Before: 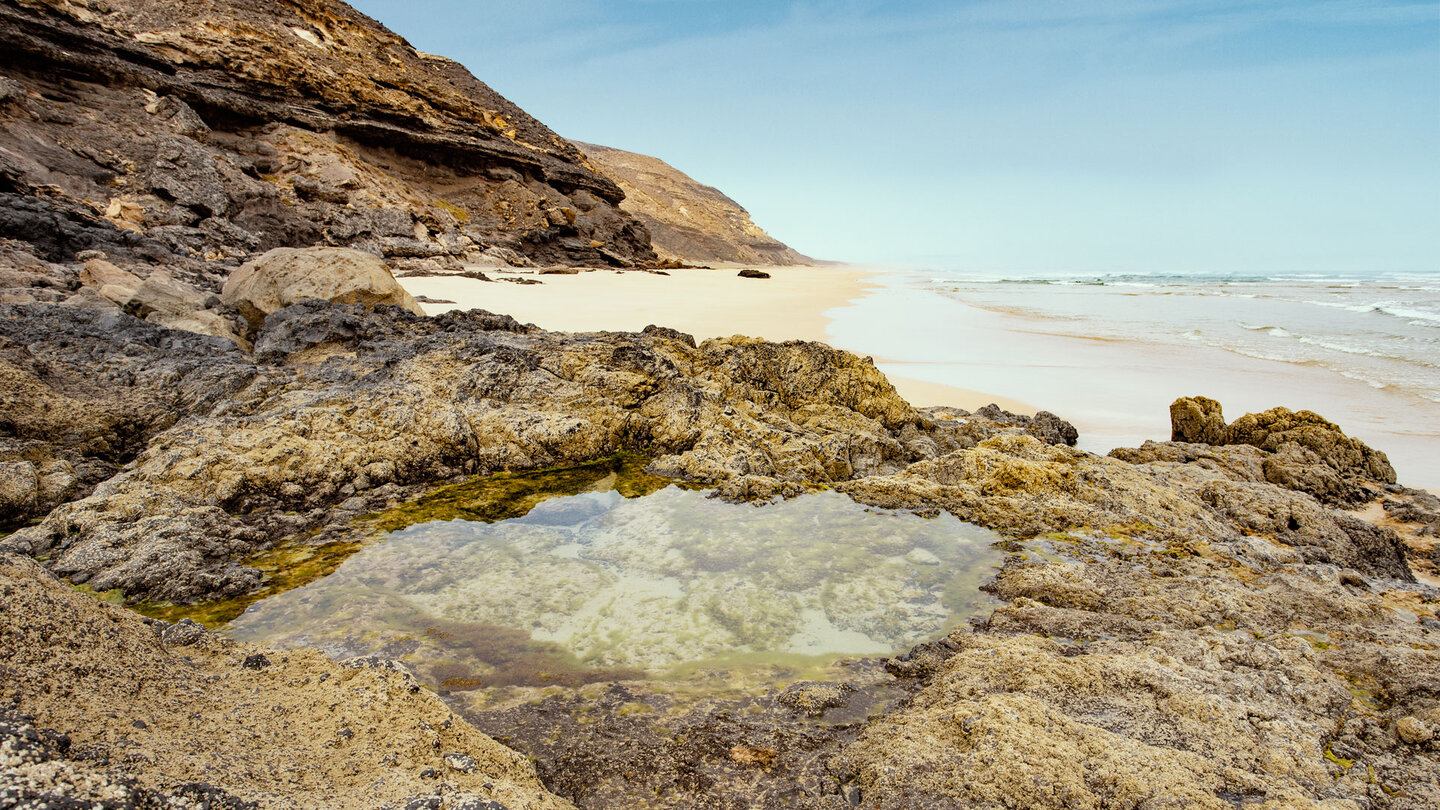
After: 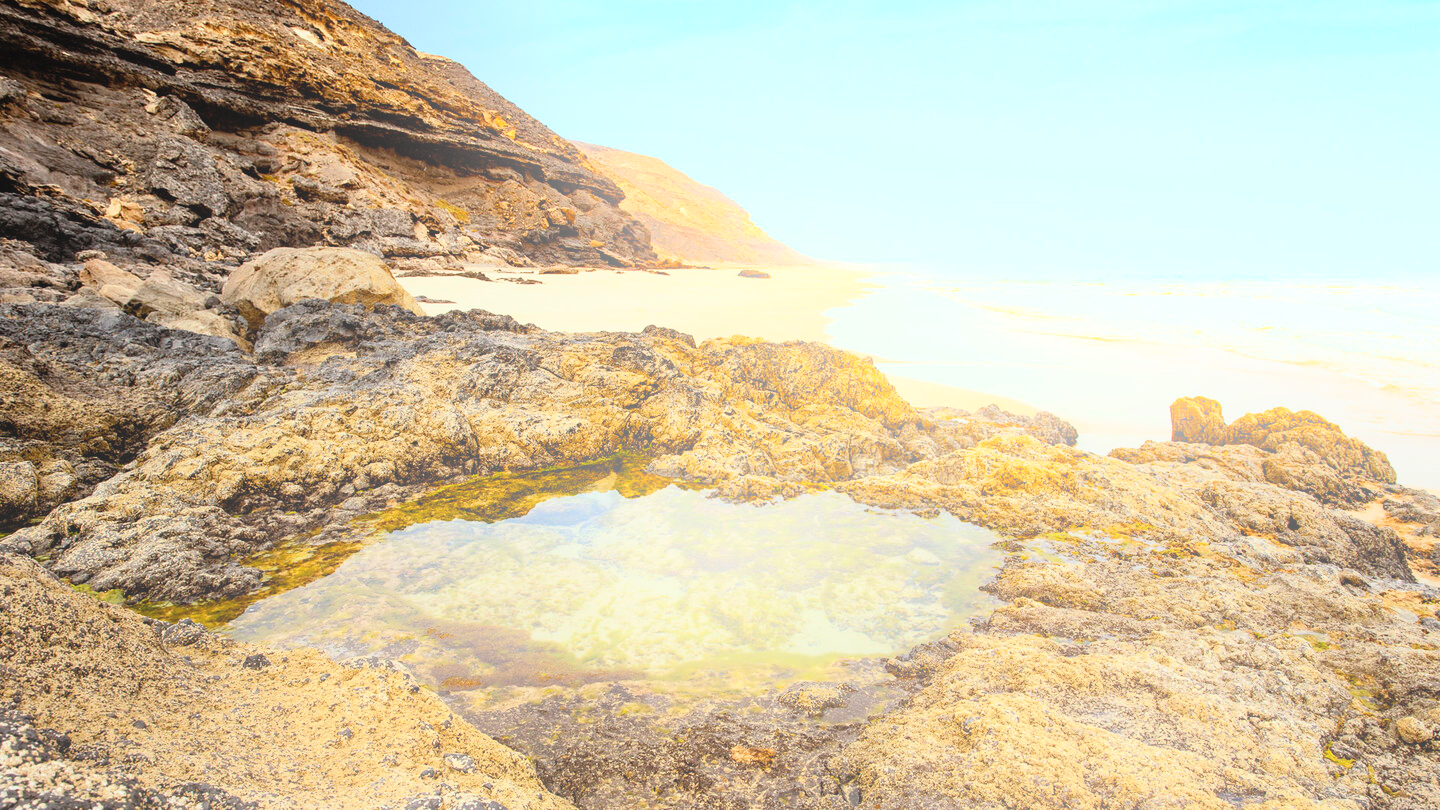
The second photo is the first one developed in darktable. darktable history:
contrast brightness saturation: contrast 0.2, brightness 0.16, saturation 0.22
bloom: on, module defaults
